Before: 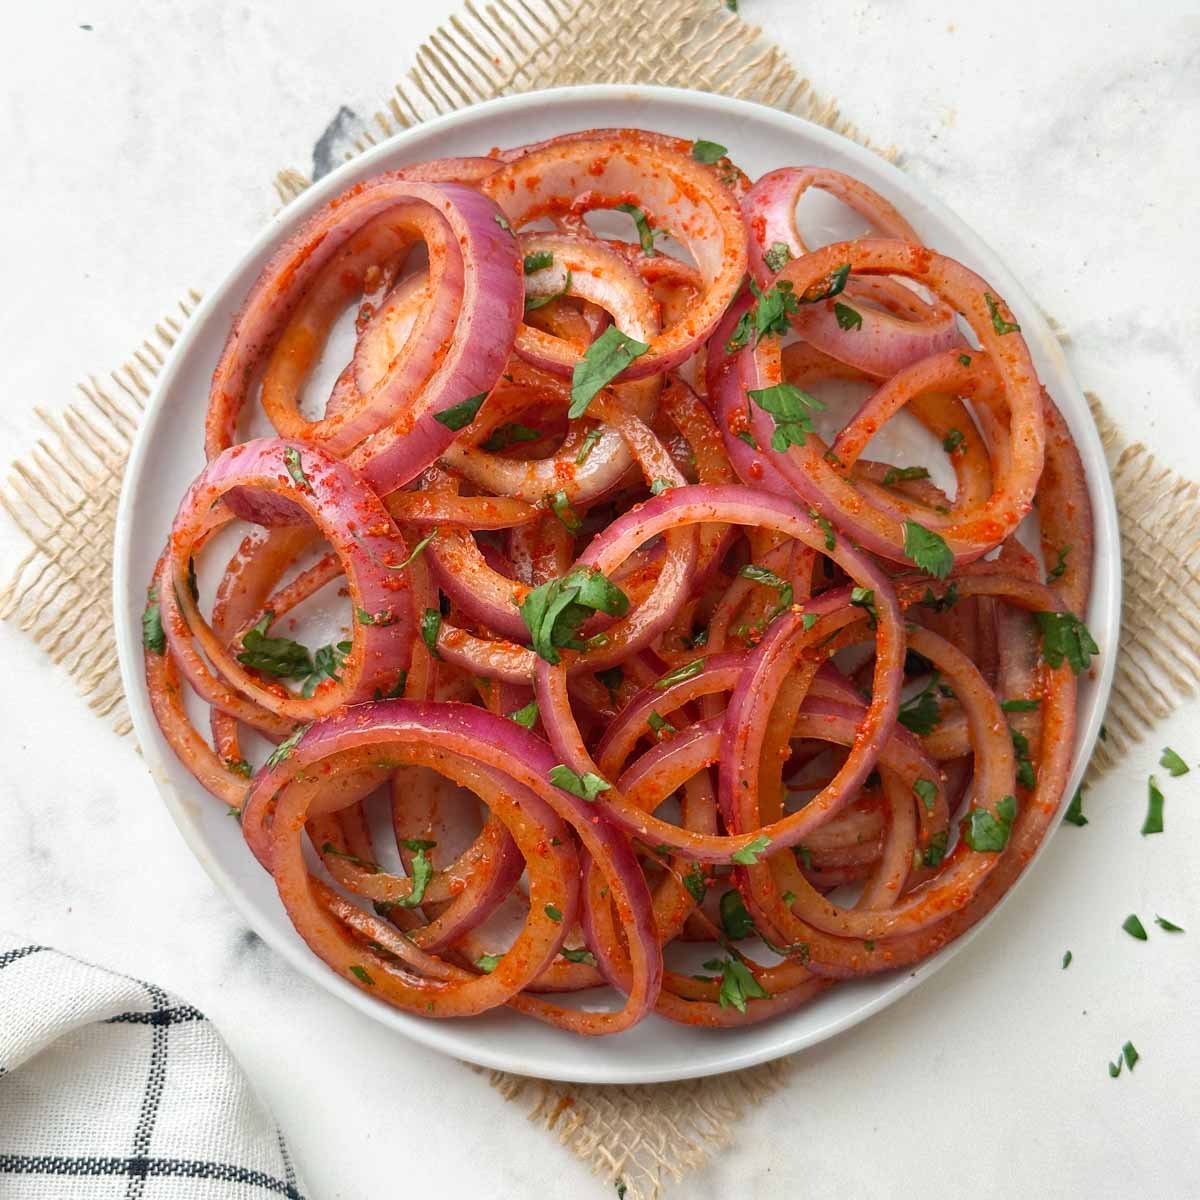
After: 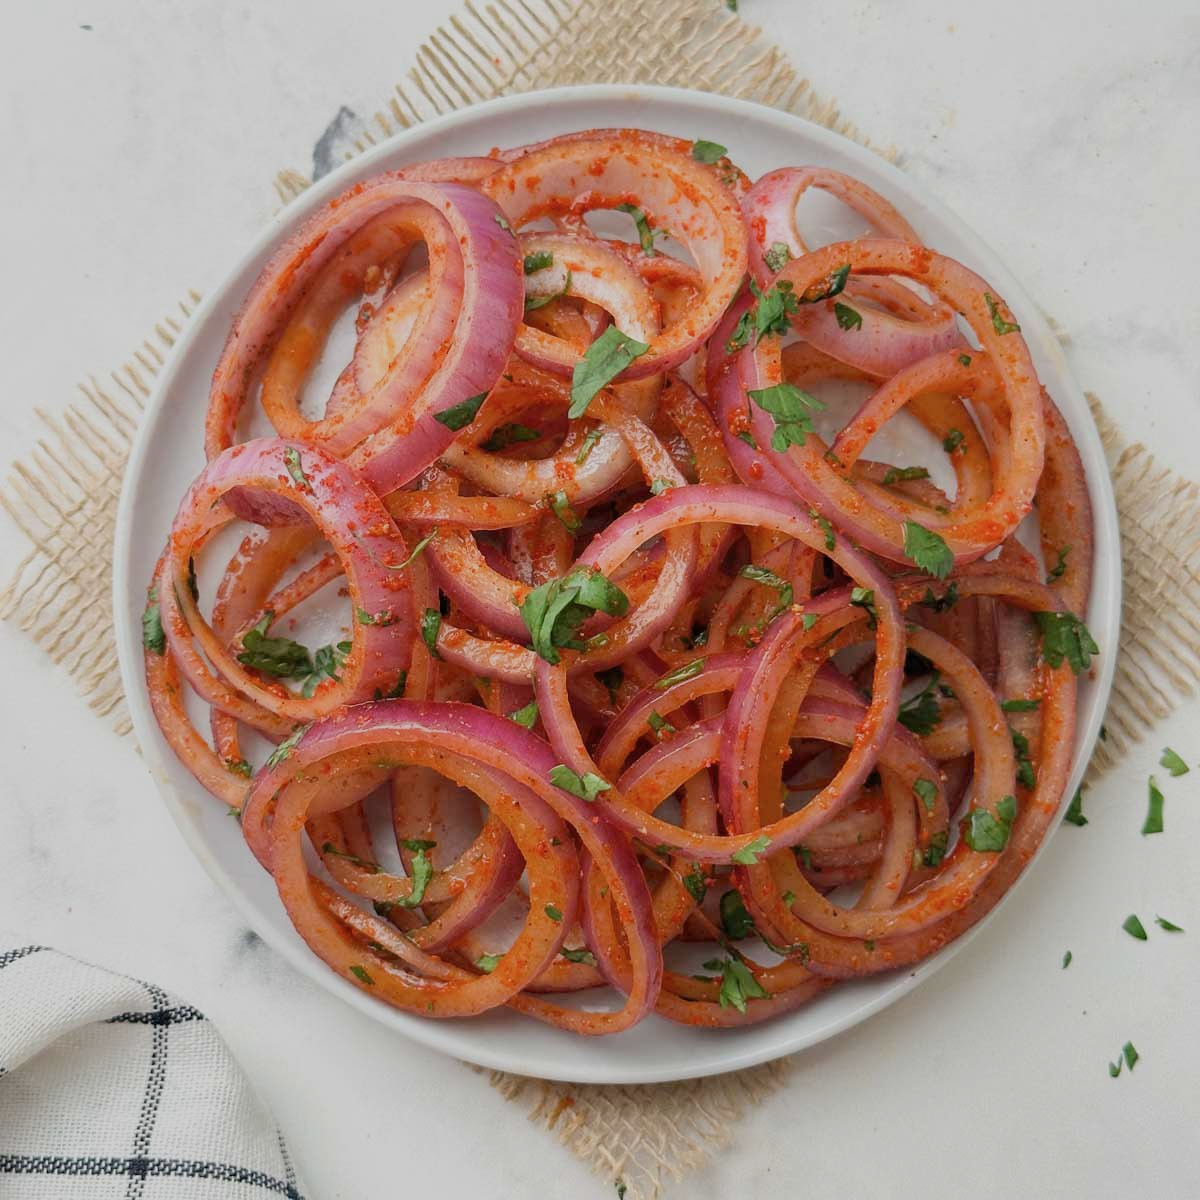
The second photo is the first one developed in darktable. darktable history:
filmic rgb: white relative exposure 3.85 EV, hardness 4.3
color balance: contrast -15%
